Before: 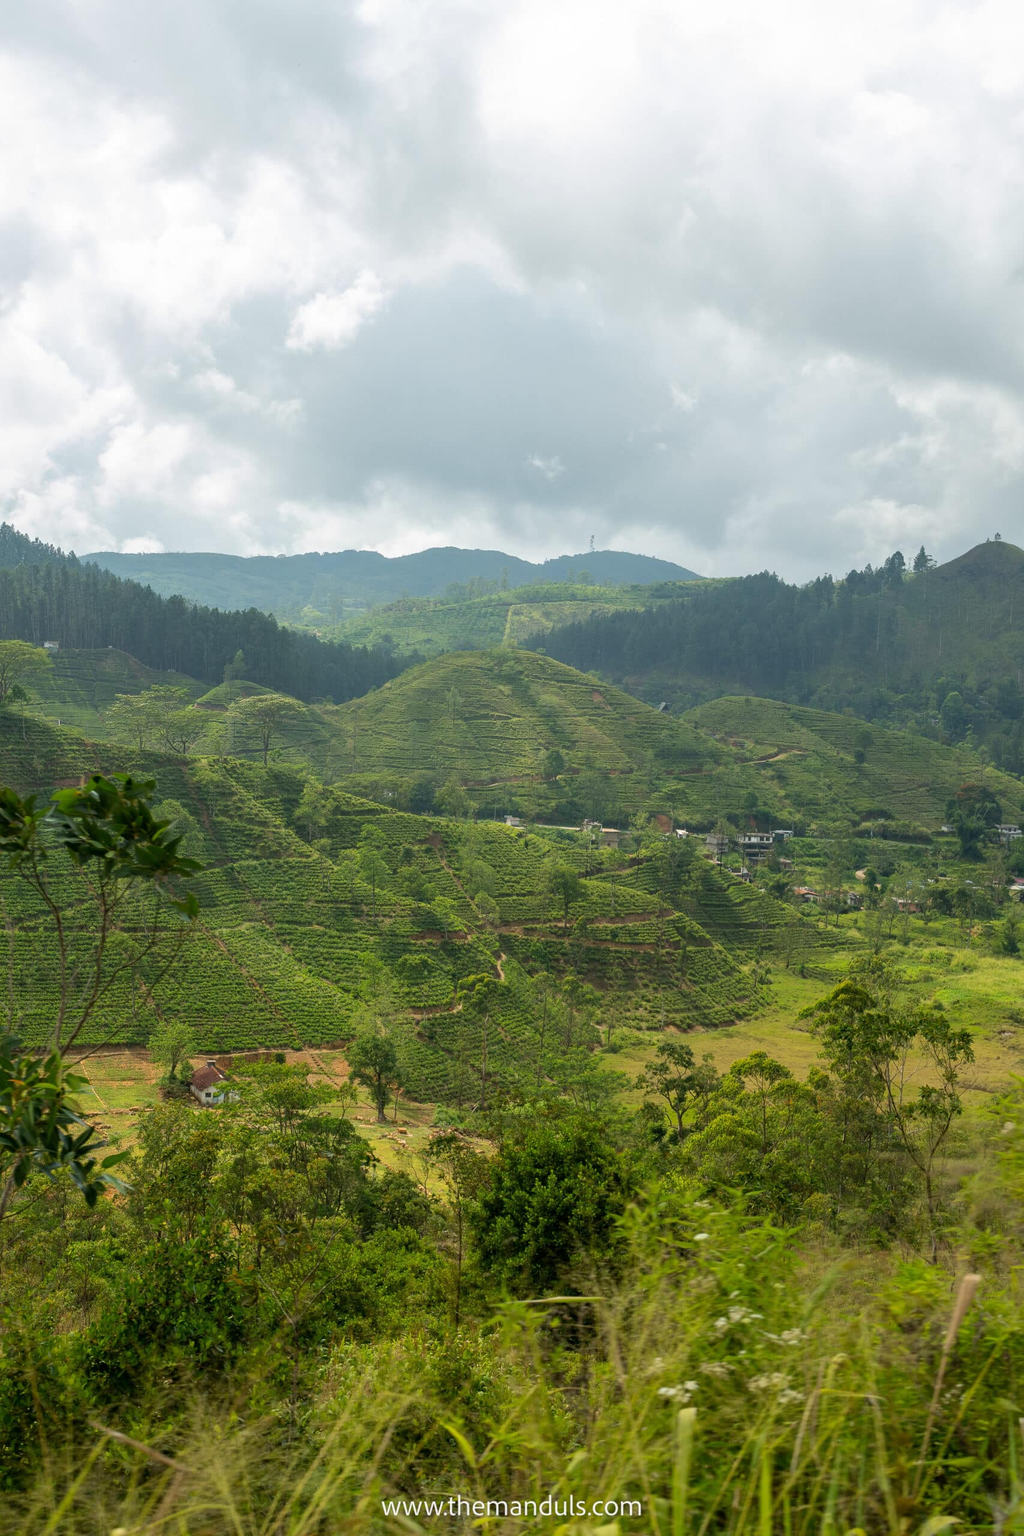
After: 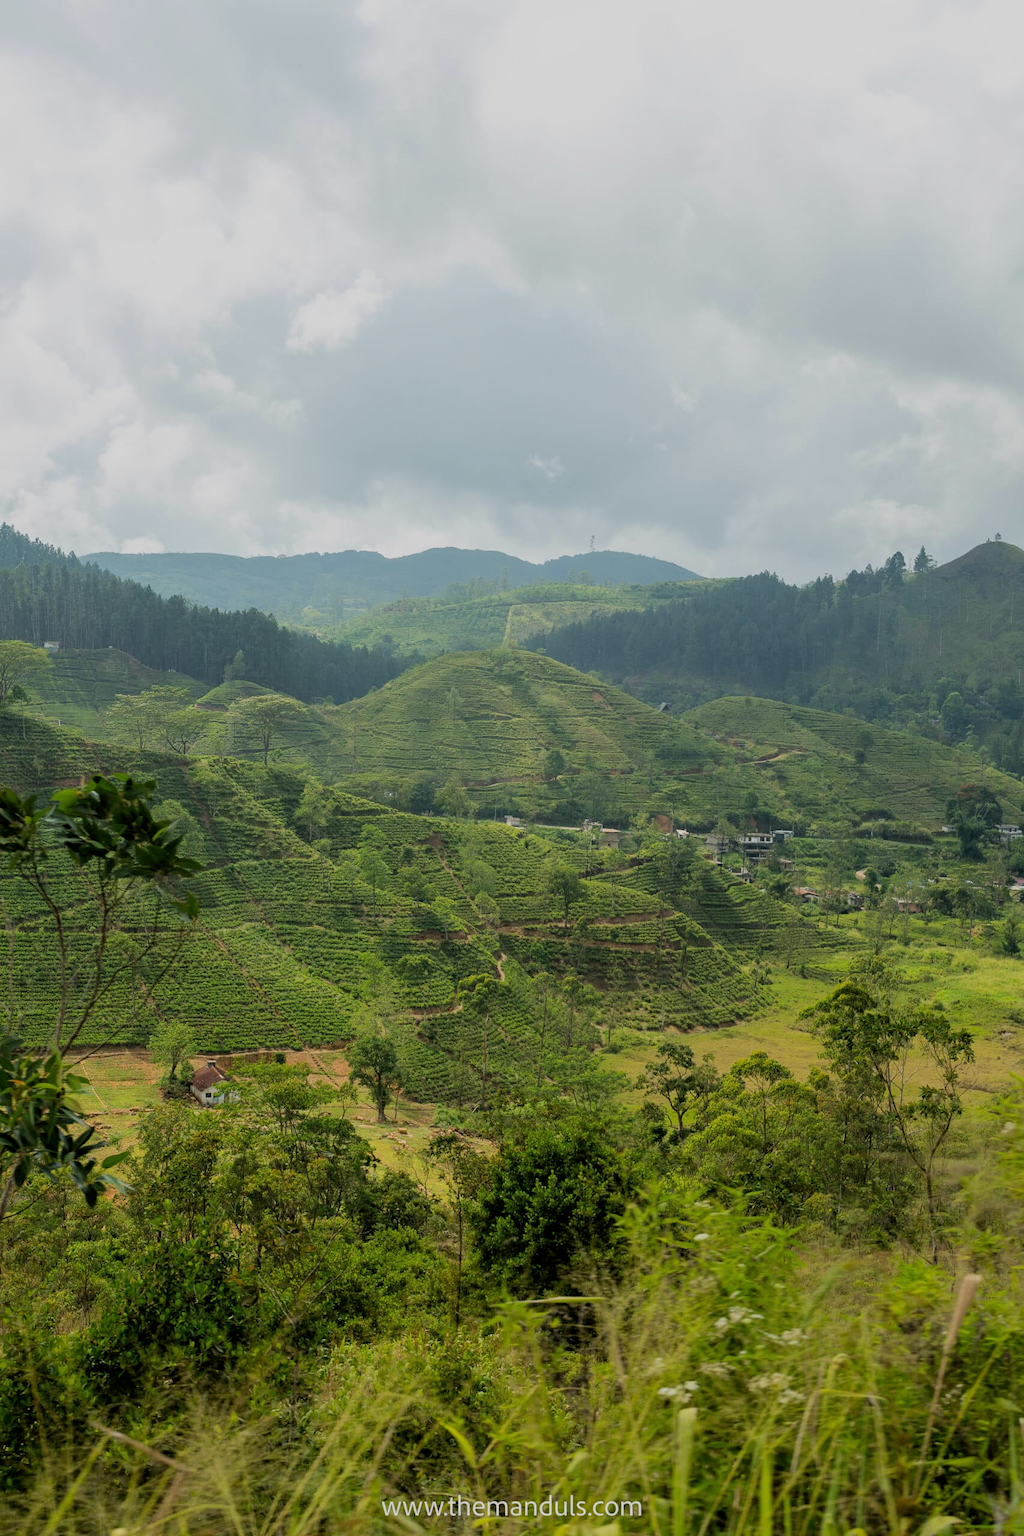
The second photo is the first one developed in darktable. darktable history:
filmic rgb: black relative exposure -7.65 EV, white relative exposure 4.56 EV, threshold 2.97 EV, hardness 3.61, enable highlight reconstruction true
